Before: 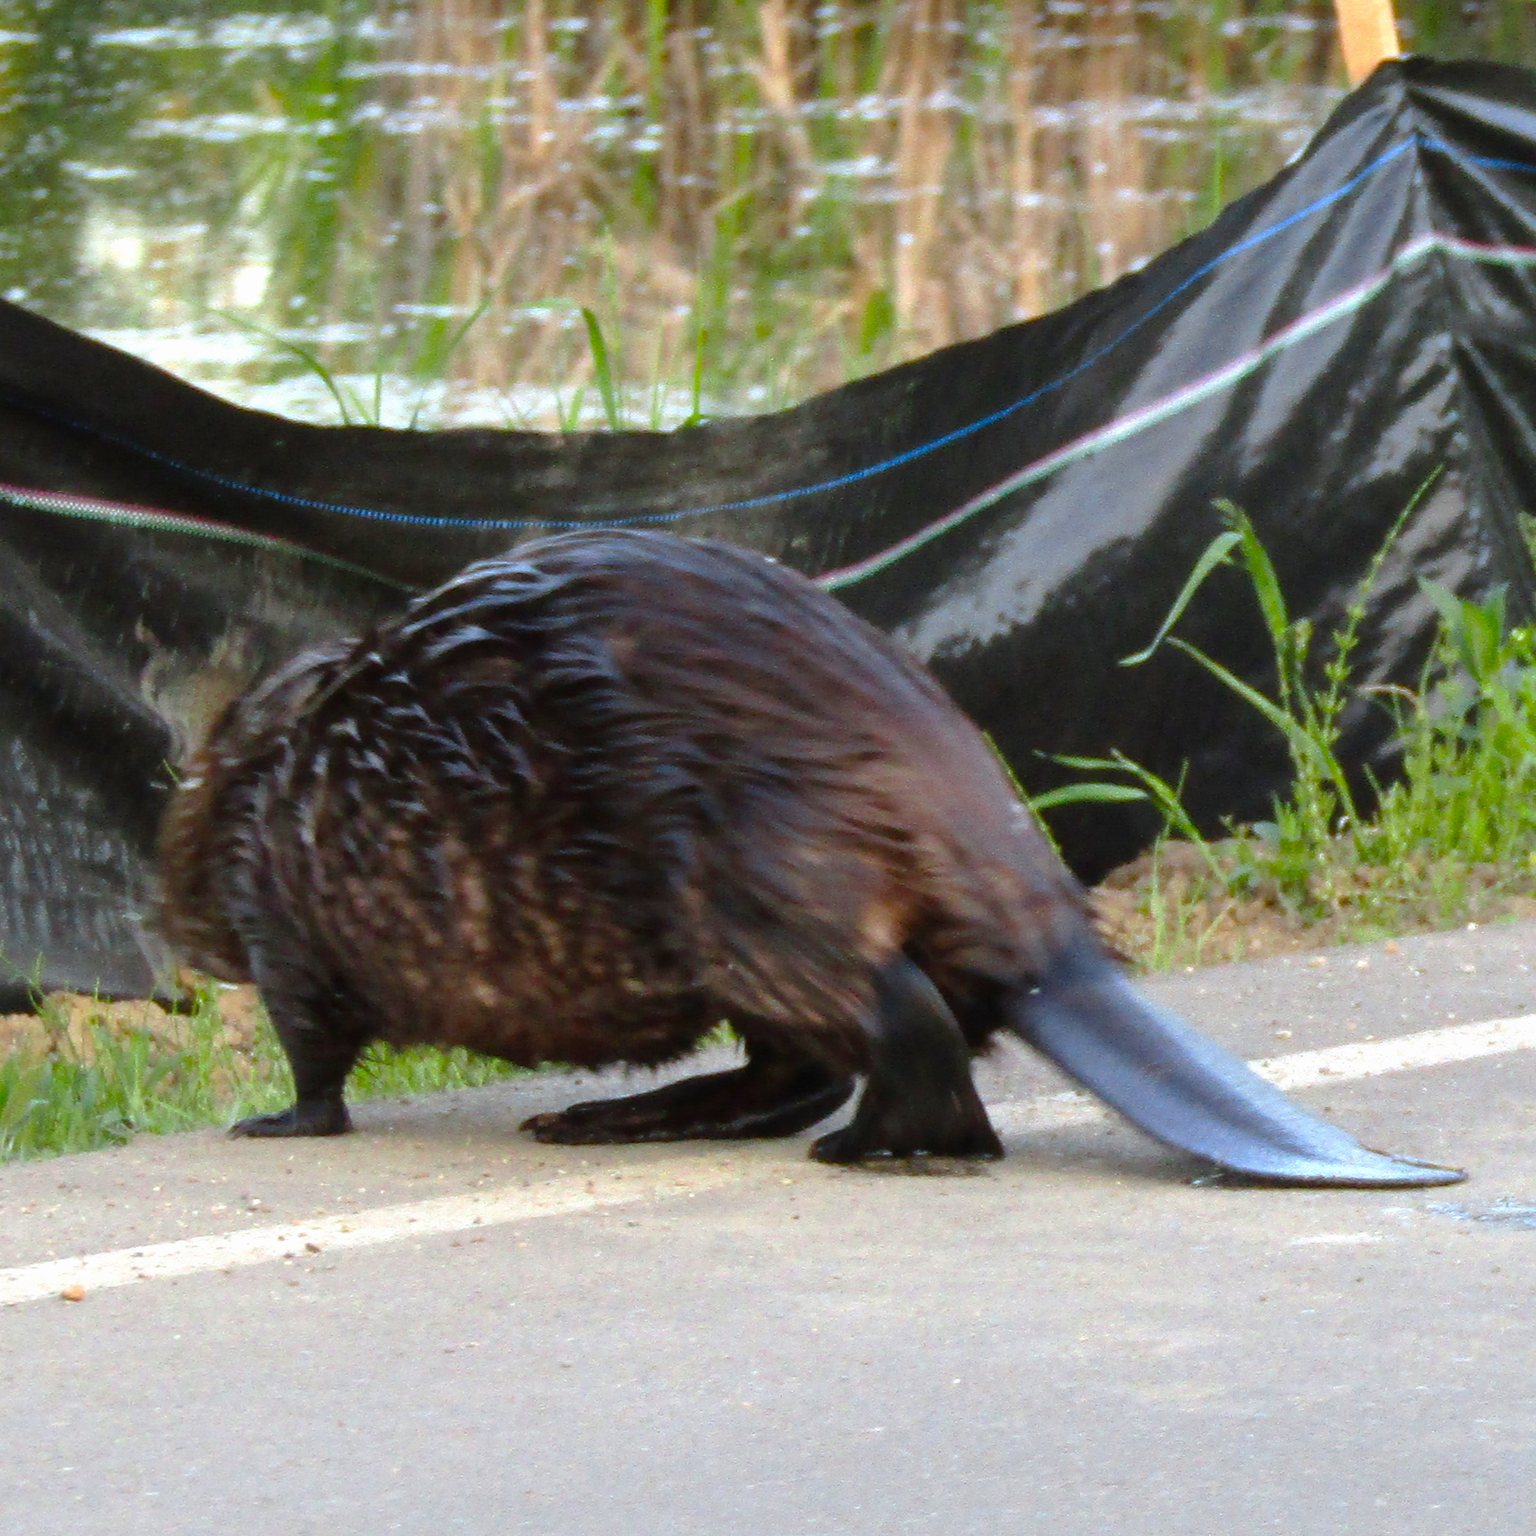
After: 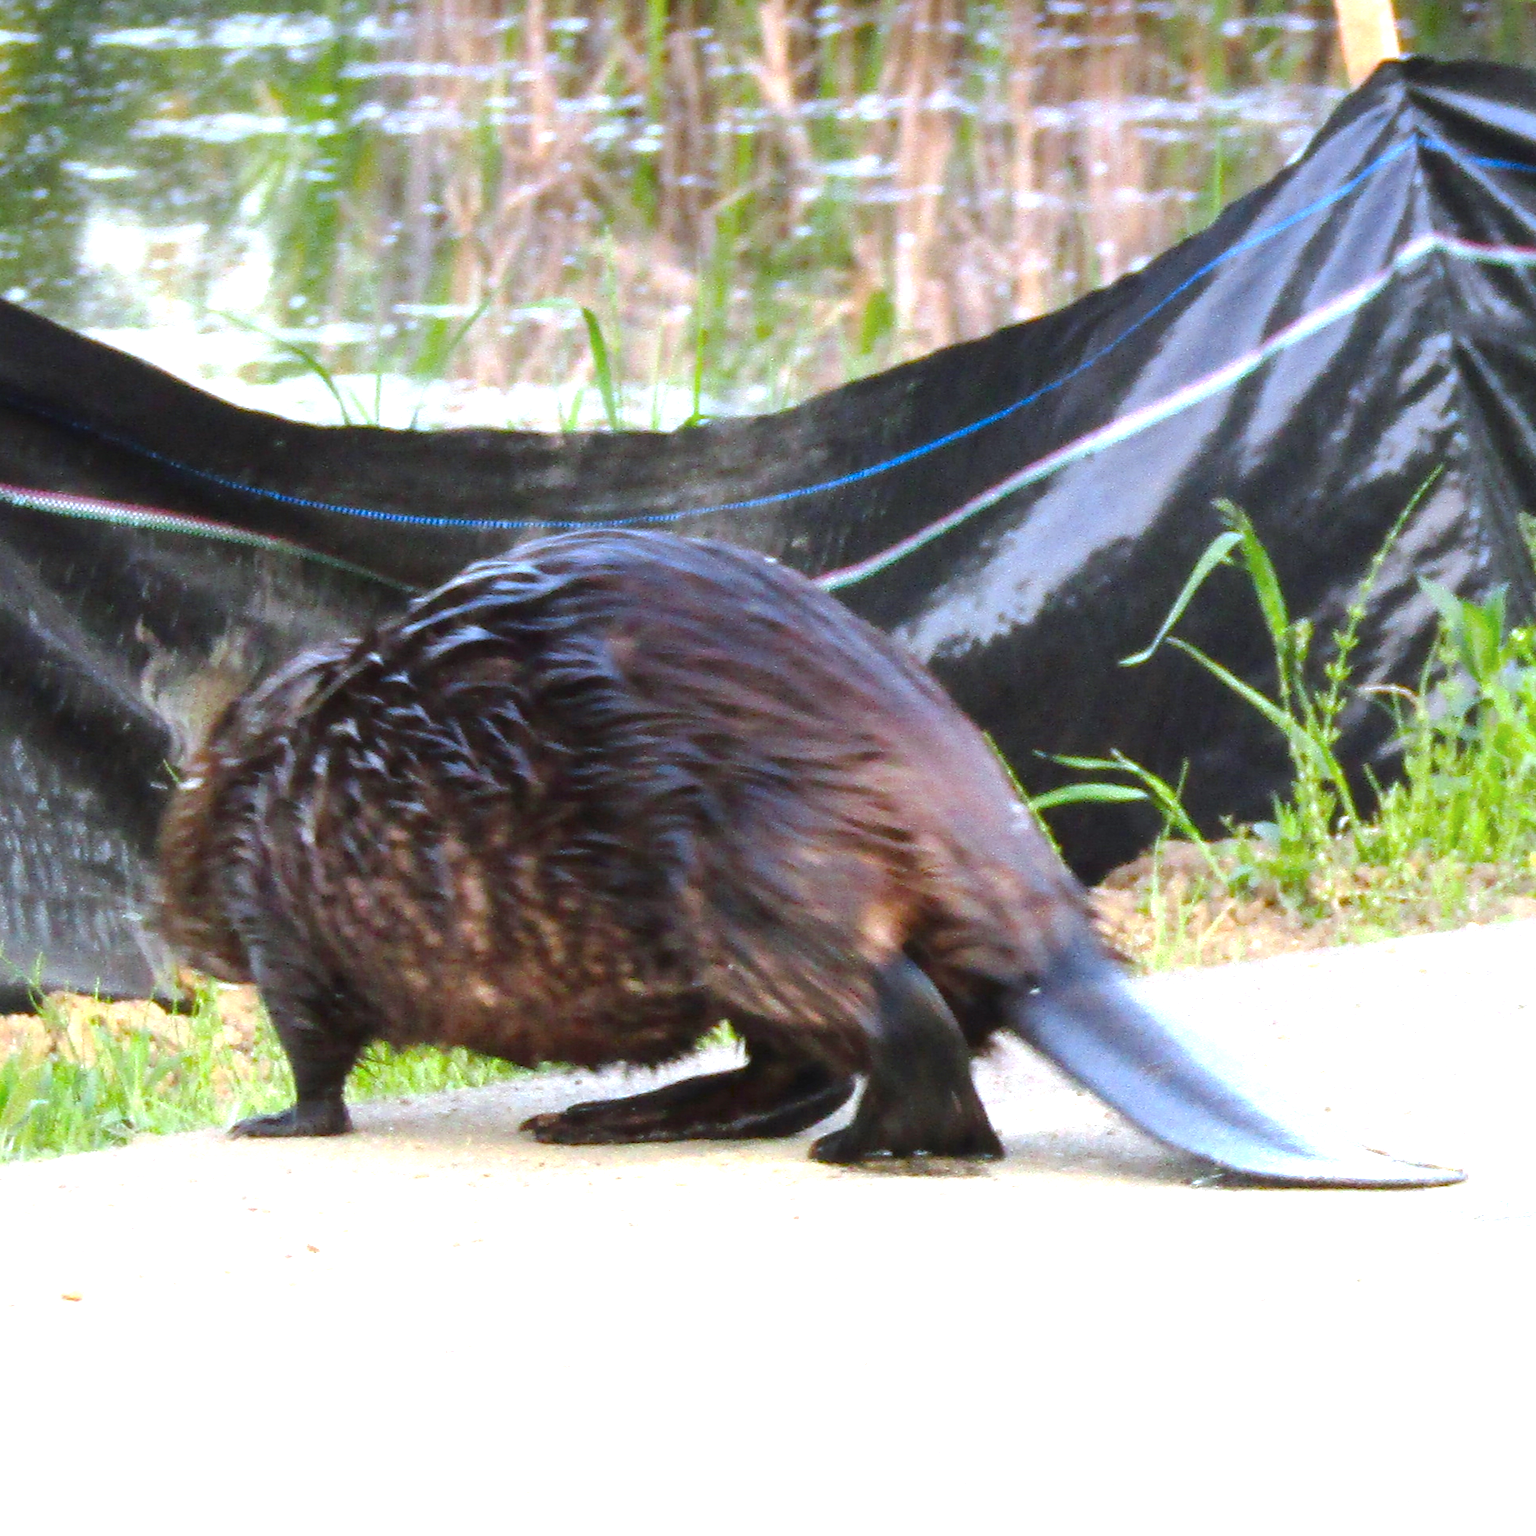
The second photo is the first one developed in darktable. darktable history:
graduated density: hue 238.83°, saturation 50%
exposure: black level correction 0, exposure 1.388 EV, compensate exposure bias true, compensate highlight preservation false
